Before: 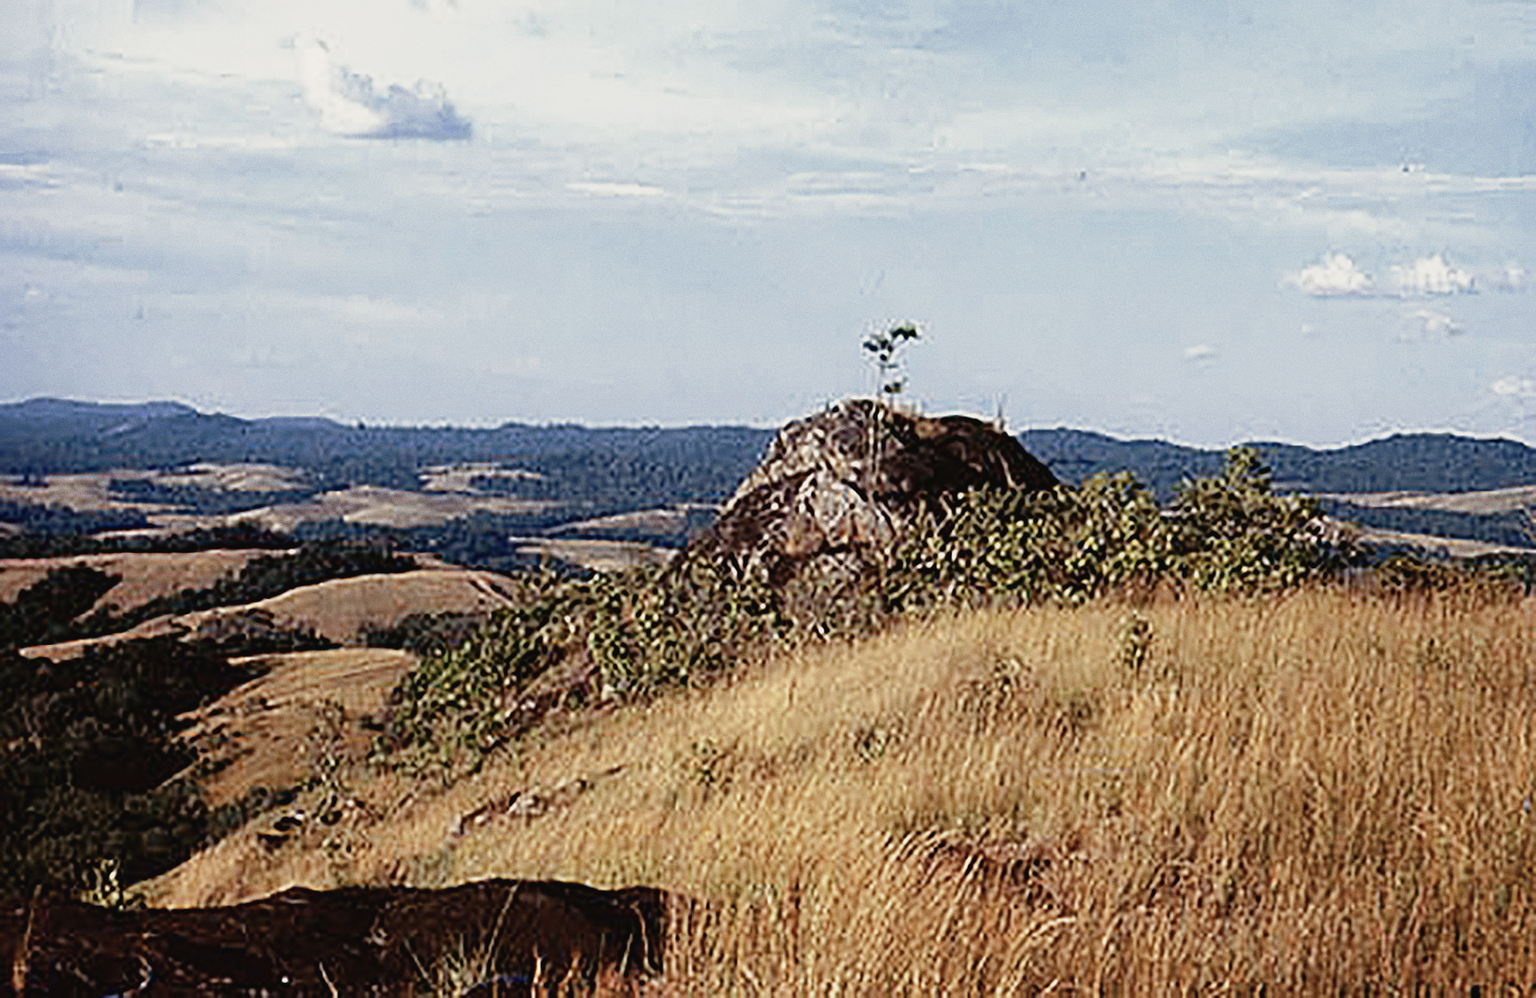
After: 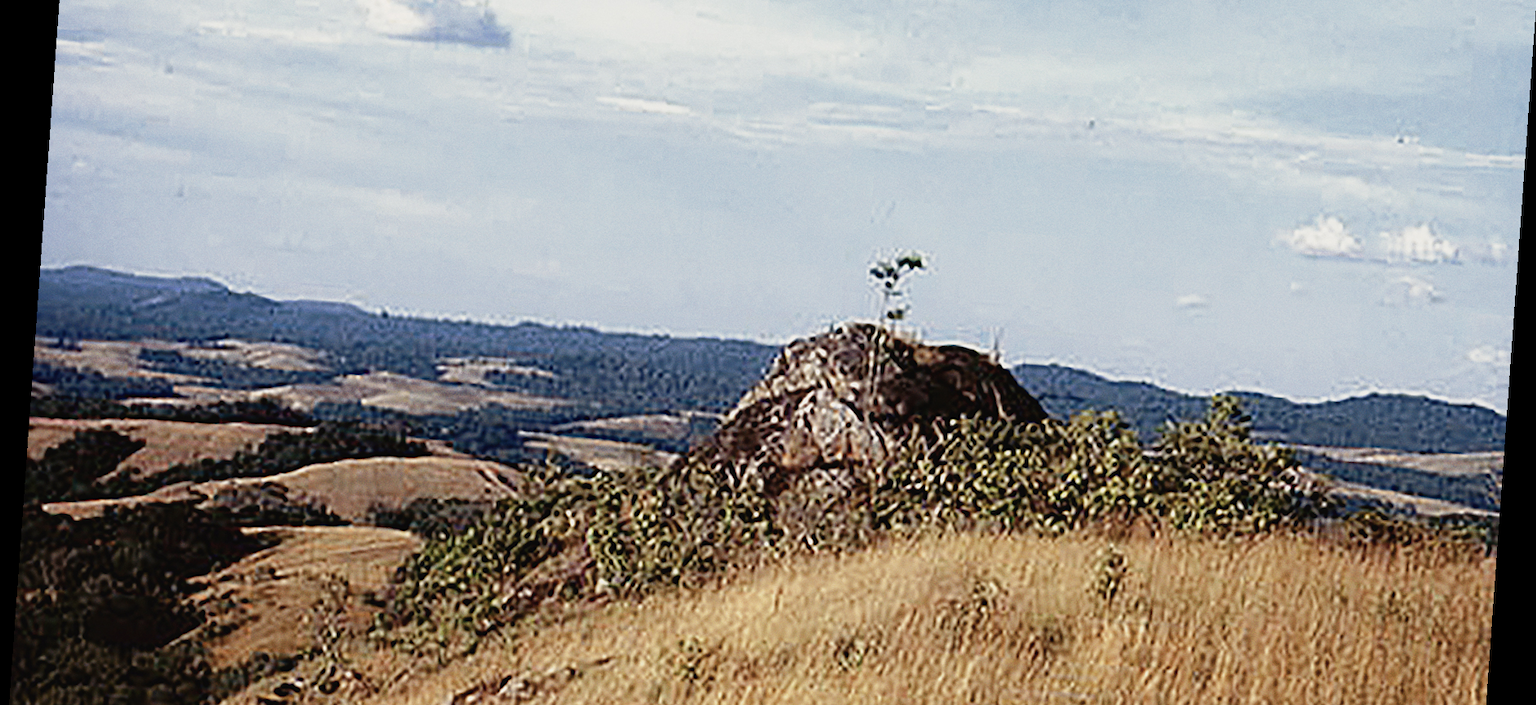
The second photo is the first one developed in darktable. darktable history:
rotate and perspective: rotation 4.1°, automatic cropping off
crop: top 11.166%, bottom 22.168%
